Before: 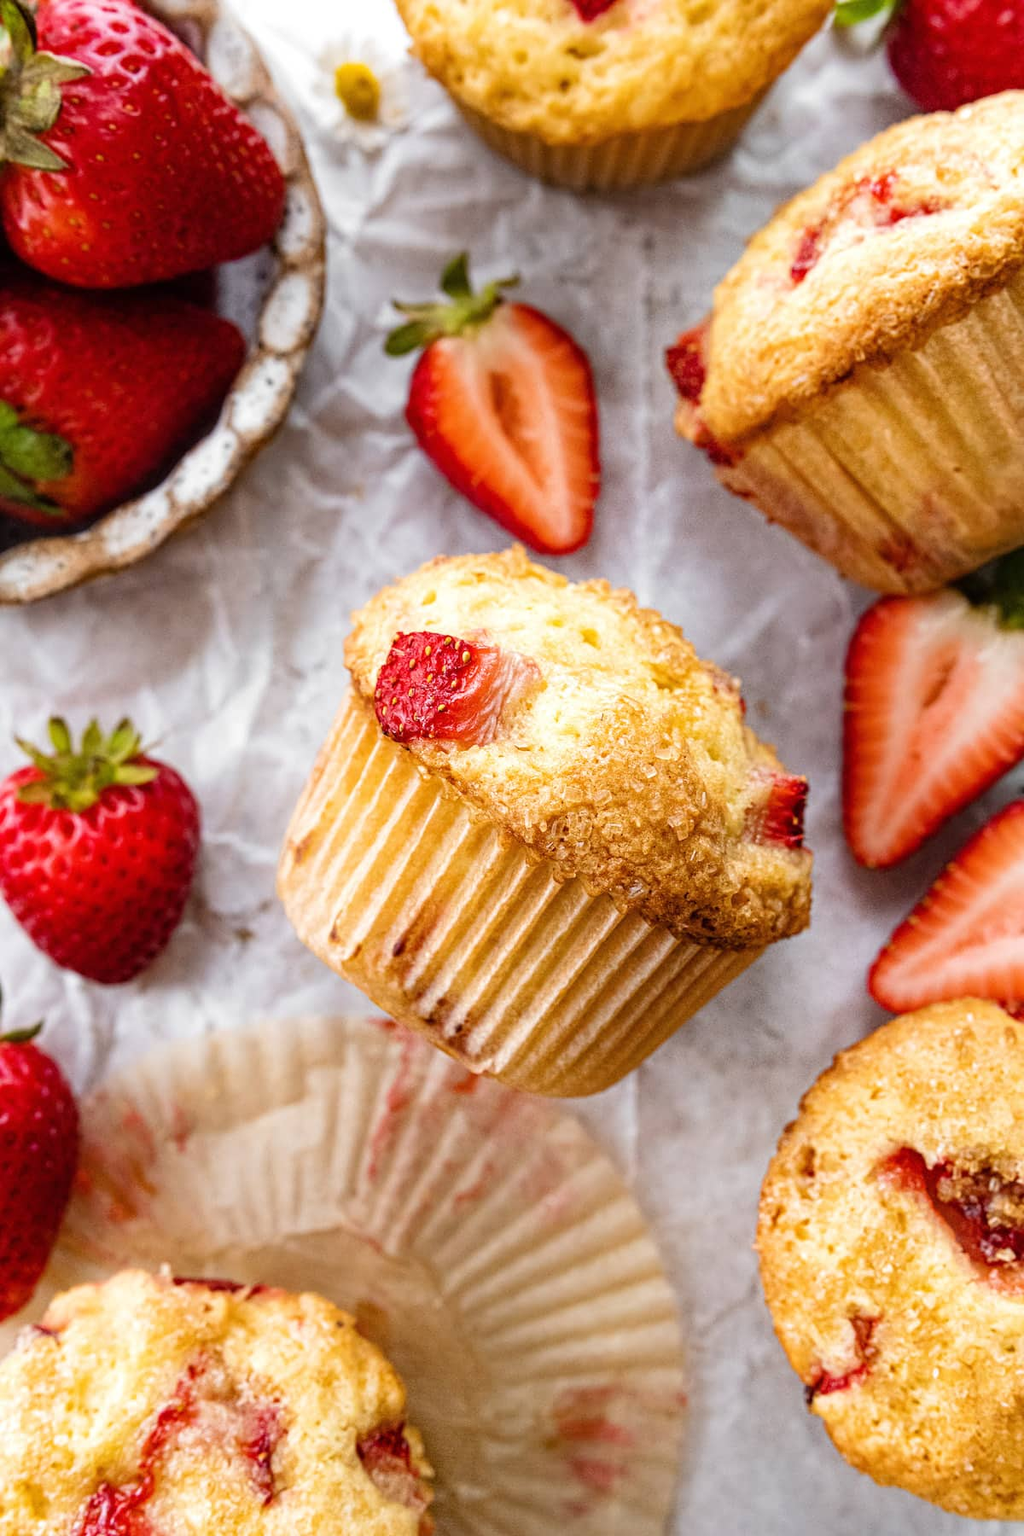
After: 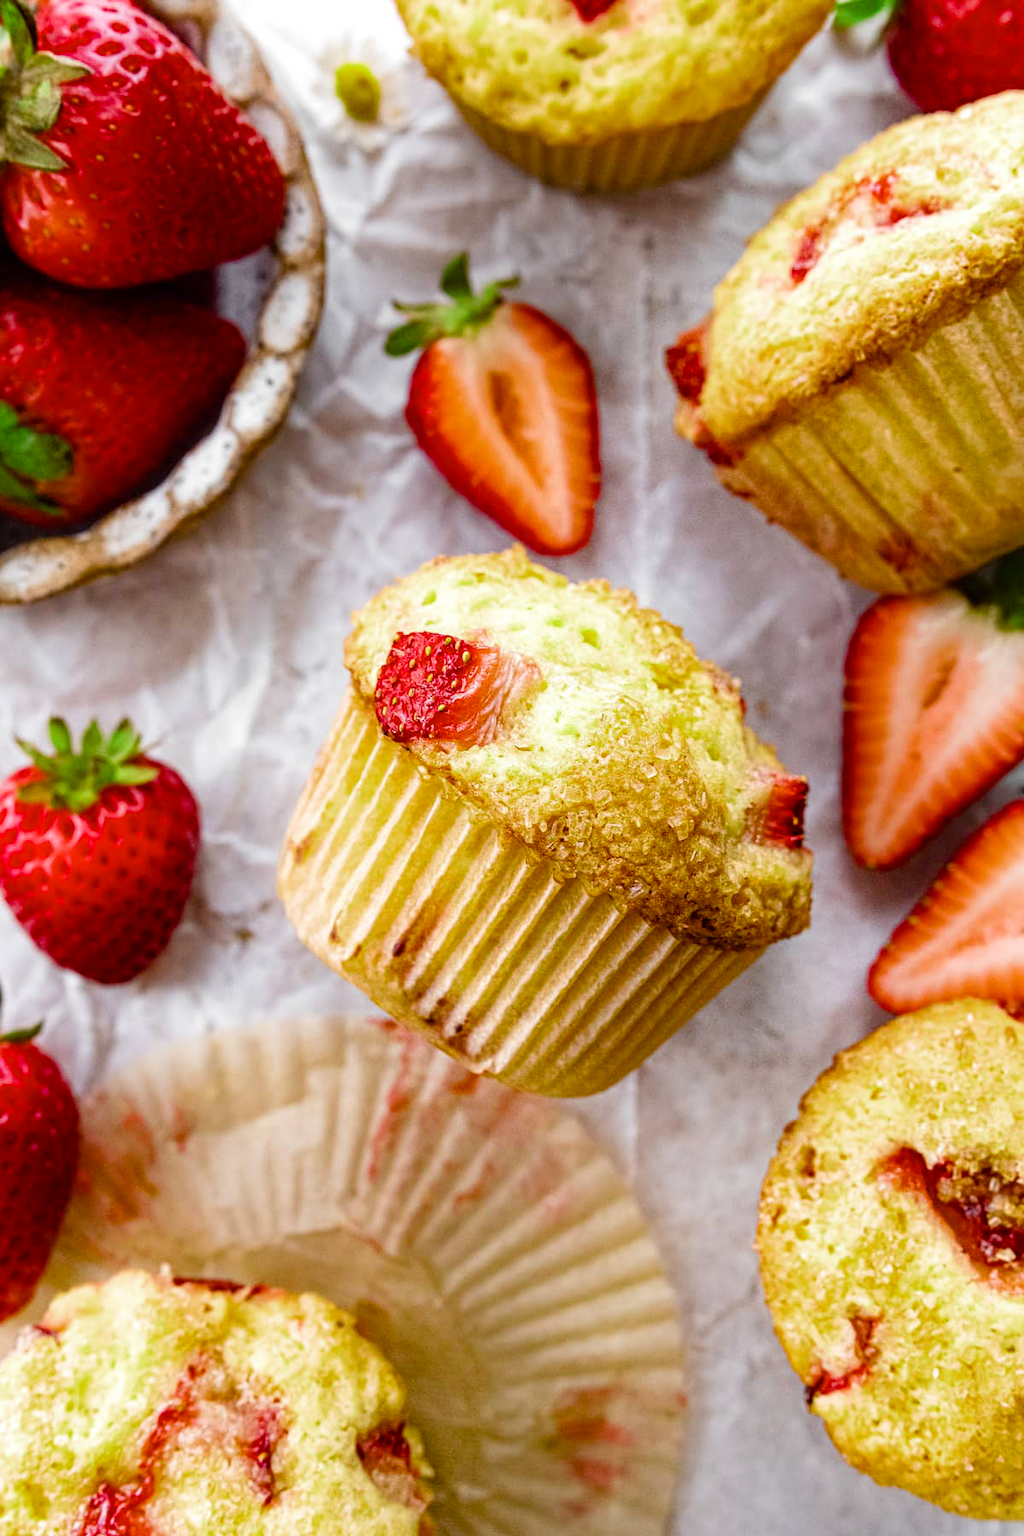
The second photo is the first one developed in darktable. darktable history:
color zones: curves: ch2 [(0, 0.5) (0.143, 0.517) (0.286, 0.571) (0.429, 0.522) (0.571, 0.5) (0.714, 0.5) (0.857, 0.5) (1, 0.5)]
color balance rgb: perceptual saturation grading › global saturation 15.743%, perceptual saturation grading › highlights -19.404%, perceptual saturation grading › shadows 19.626%, global vibrance 14.922%
